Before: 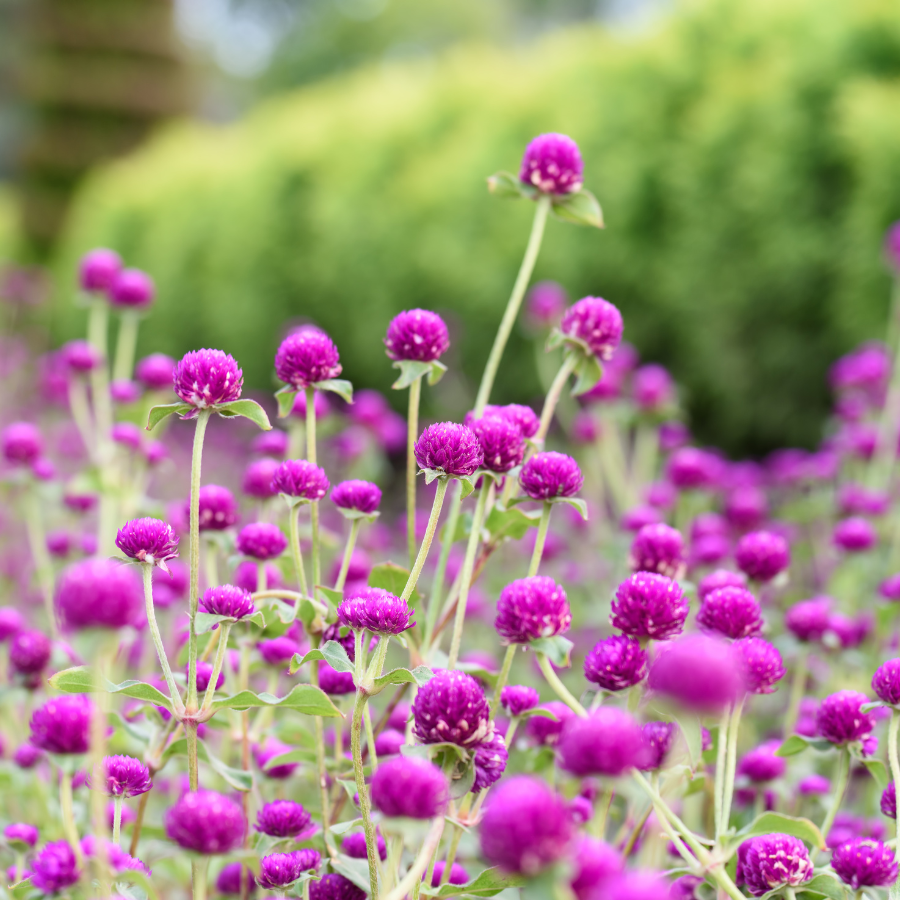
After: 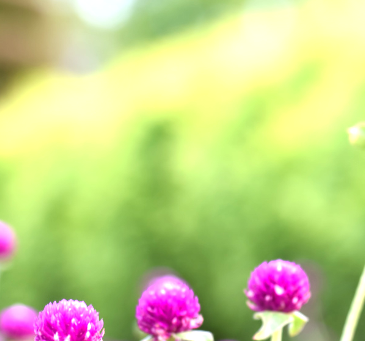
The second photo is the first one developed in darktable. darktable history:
exposure: black level correction 0, exposure 1 EV, compensate exposure bias true, compensate highlight preservation false
crop: left 15.452%, top 5.459%, right 43.956%, bottom 56.62%
